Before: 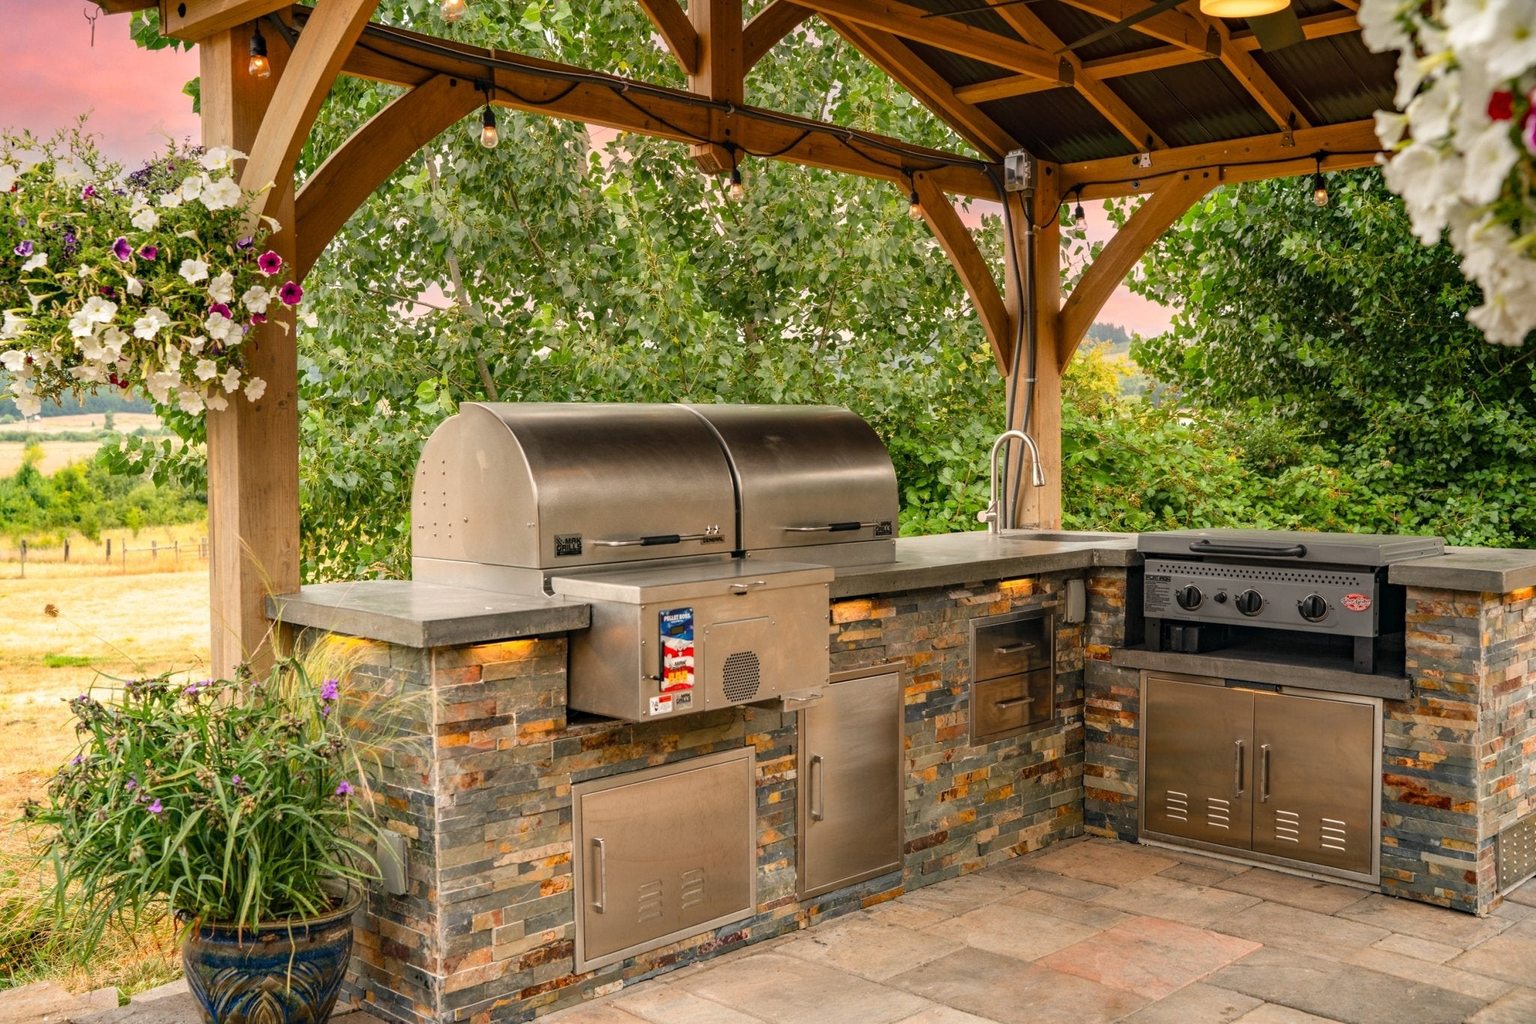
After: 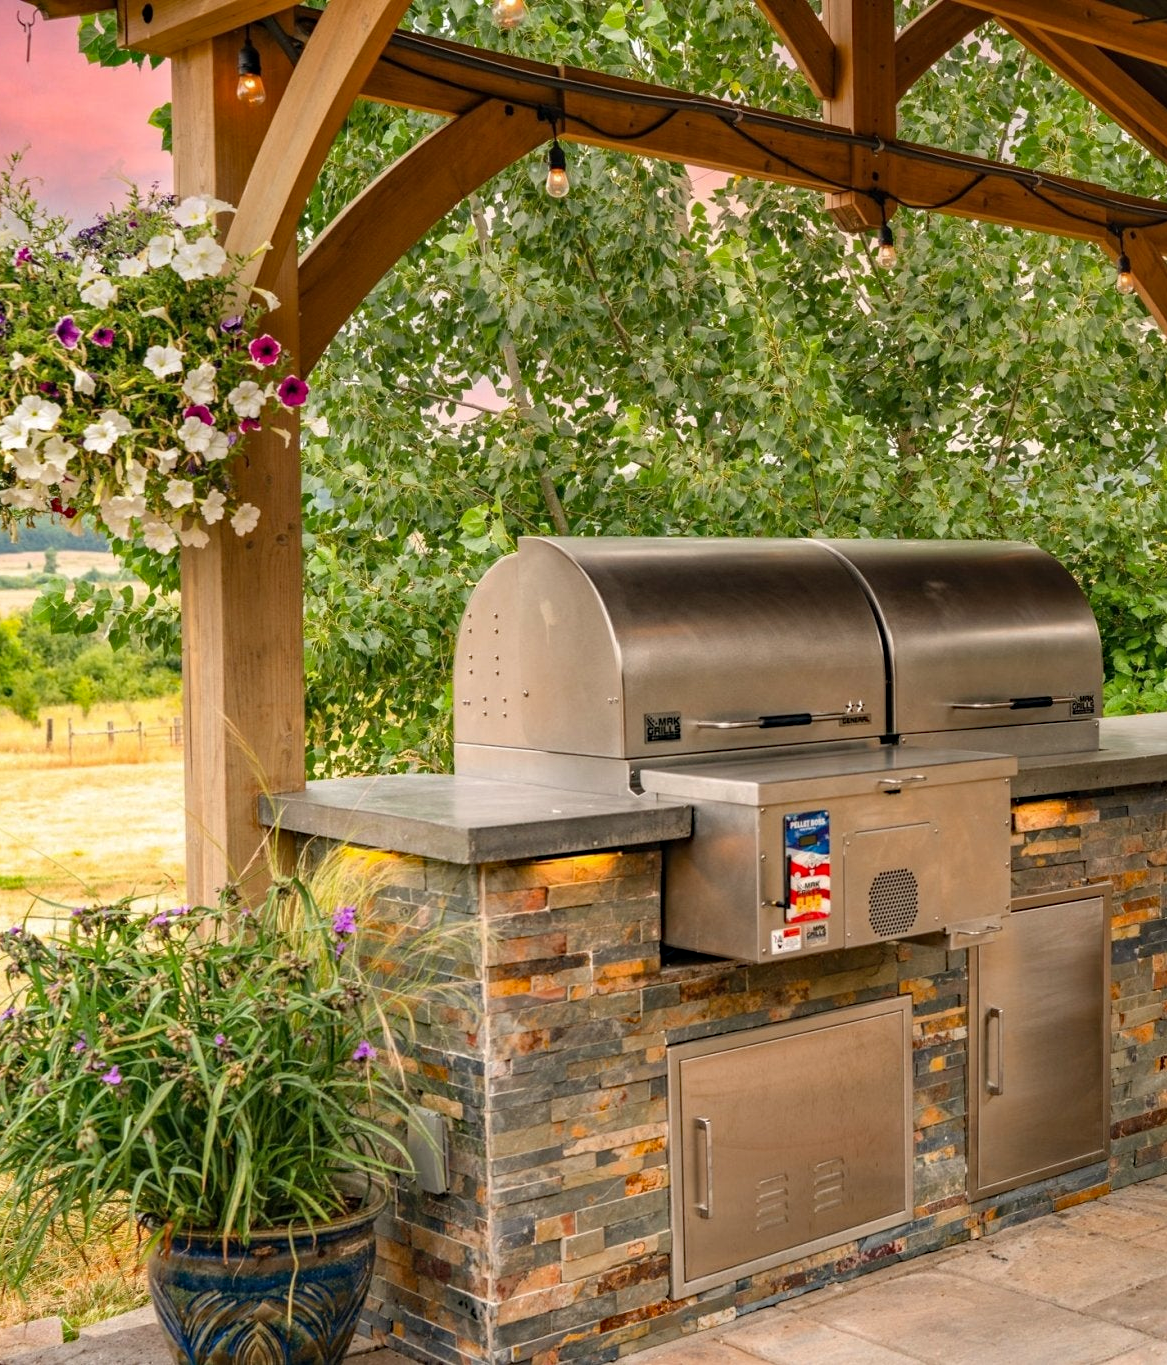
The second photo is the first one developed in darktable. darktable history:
crop: left 4.64%, right 38.339%
haze removal: compatibility mode true, adaptive false
